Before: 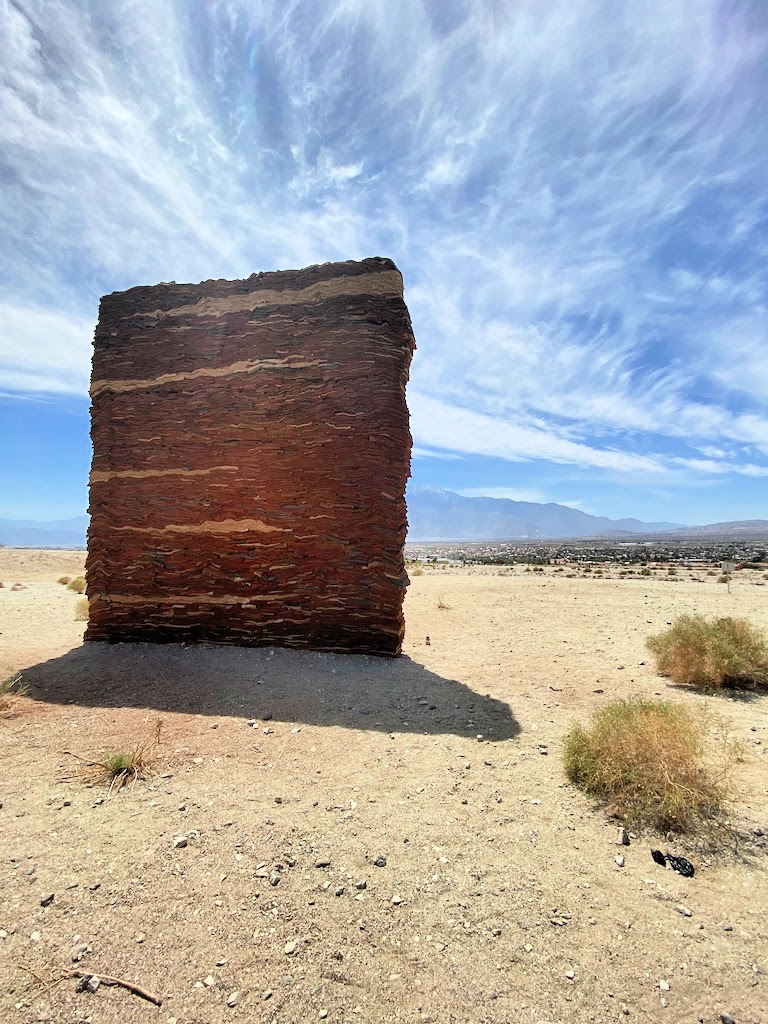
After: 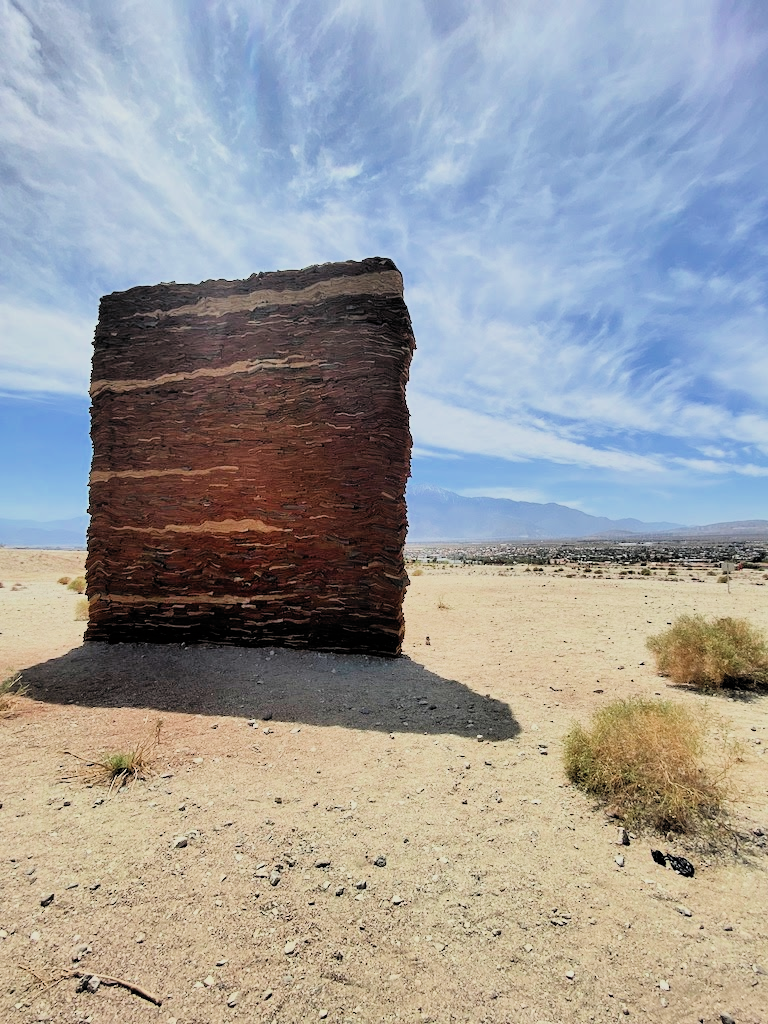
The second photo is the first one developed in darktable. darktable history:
filmic rgb: black relative exposure -7.65 EV, white relative exposure 3.98 EV, hardness 4.02, contrast 1.095, highlights saturation mix -30.91%, color science v6 (2022)
